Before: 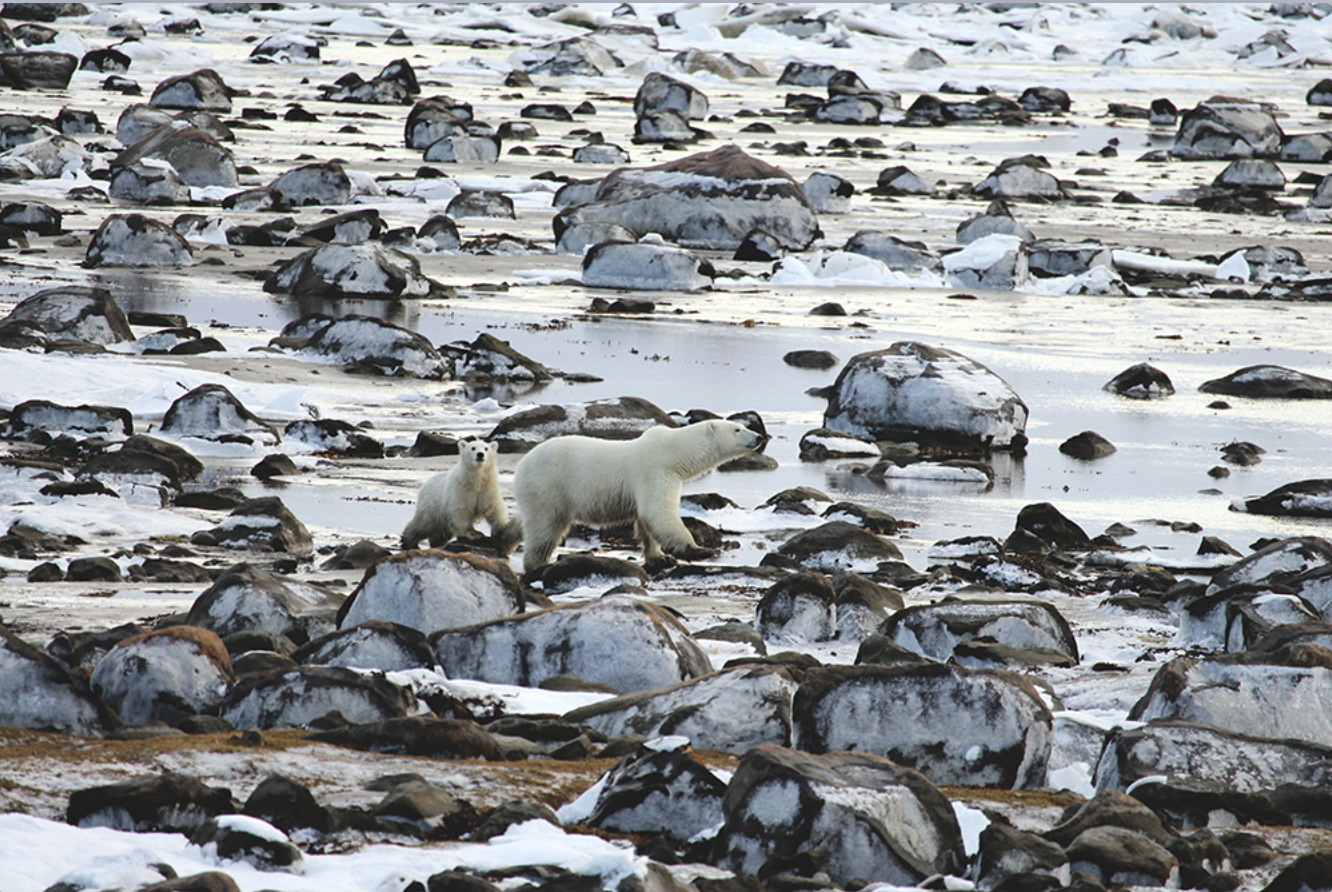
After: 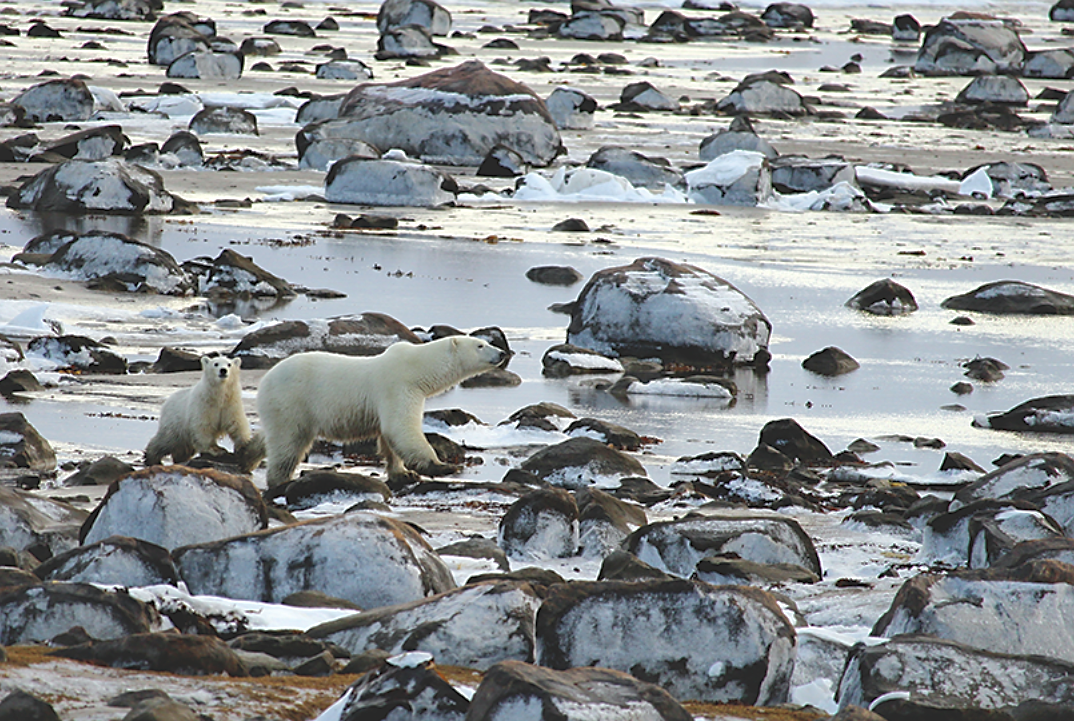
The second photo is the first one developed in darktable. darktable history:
crop: left 19.351%, top 9.433%, right 0%, bottom 9.695%
exposure: compensate highlight preservation false
sharpen: radius 1.829, amount 0.415, threshold 1.445
shadows and highlights: on, module defaults
